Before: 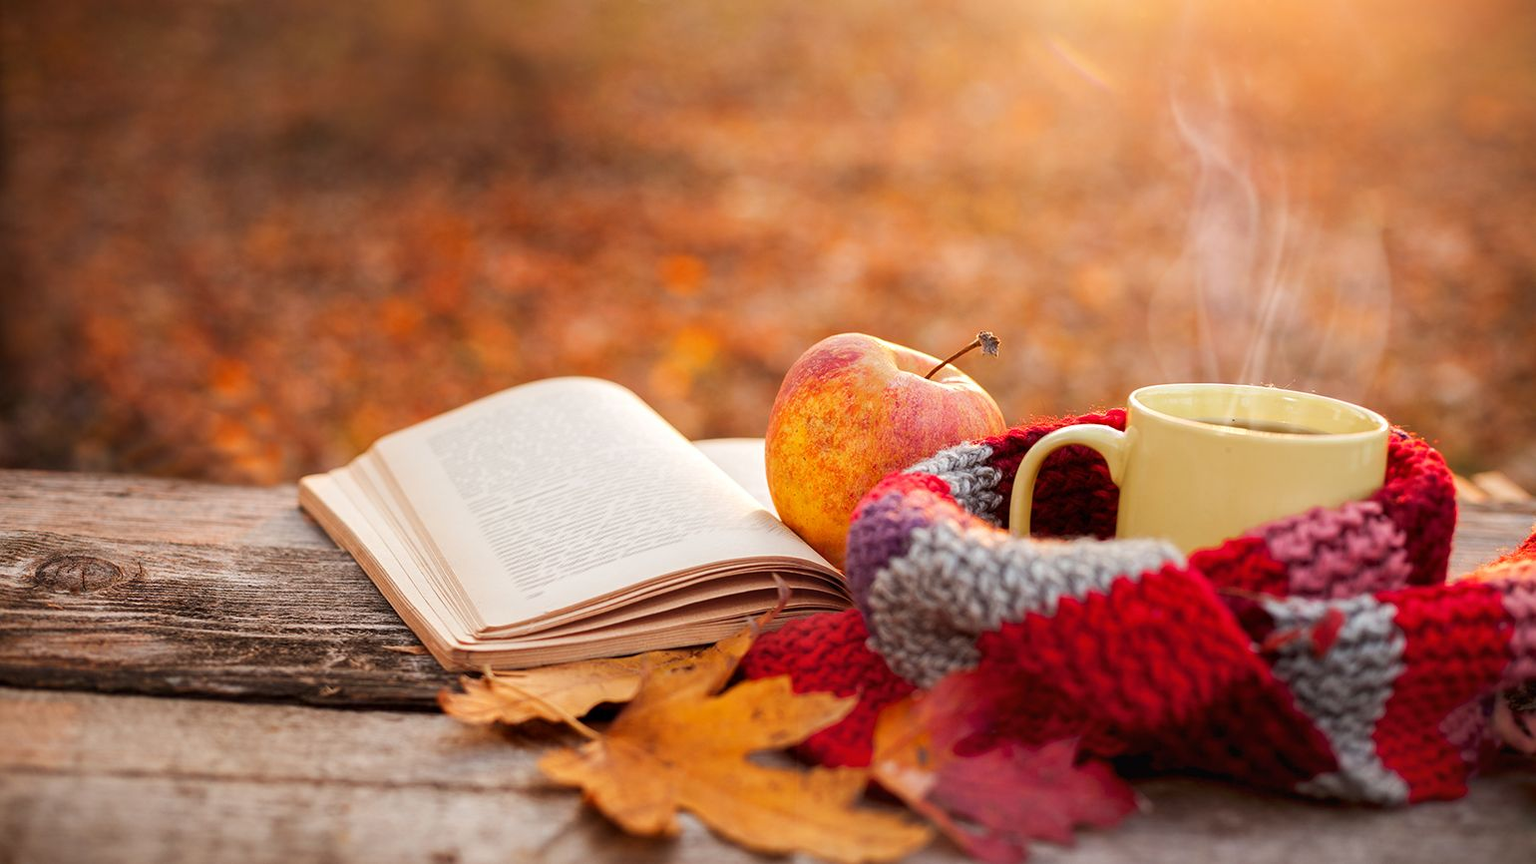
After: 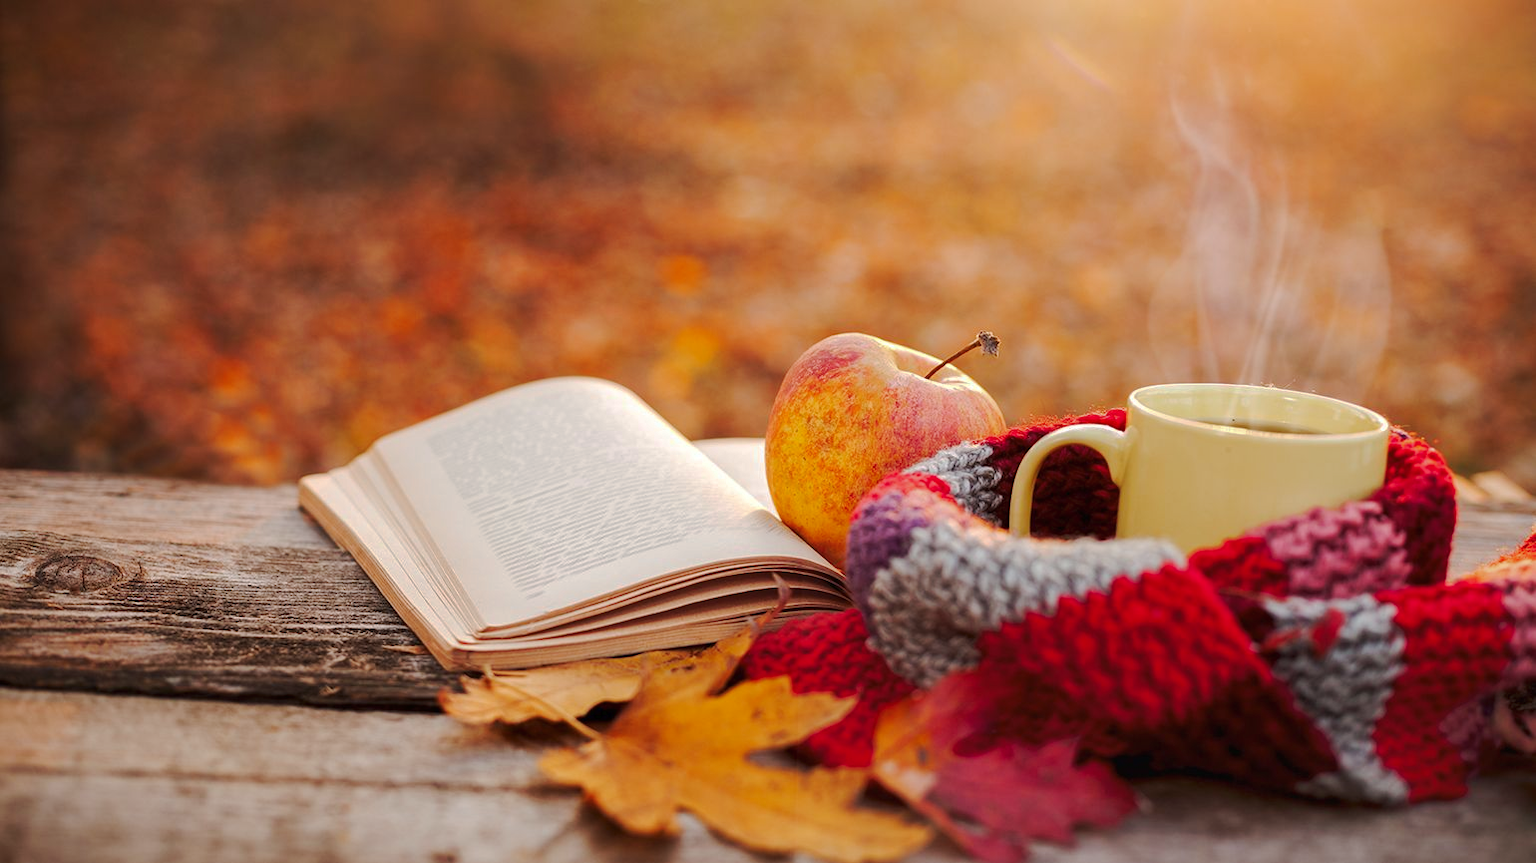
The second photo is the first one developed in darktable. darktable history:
tone curve: curves: ch0 [(0, 0) (0.003, 0.01) (0.011, 0.014) (0.025, 0.029) (0.044, 0.051) (0.069, 0.072) (0.1, 0.097) (0.136, 0.123) (0.177, 0.16) (0.224, 0.2) (0.277, 0.248) (0.335, 0.305) (0.399, 0.37) (0.468, 0.454) (0.543, 0.534) (0.623, 0.609) (0.709, 0.681) (0.801, 0.752) (0.898, 0.841) (1, 1)], preserve colors none
